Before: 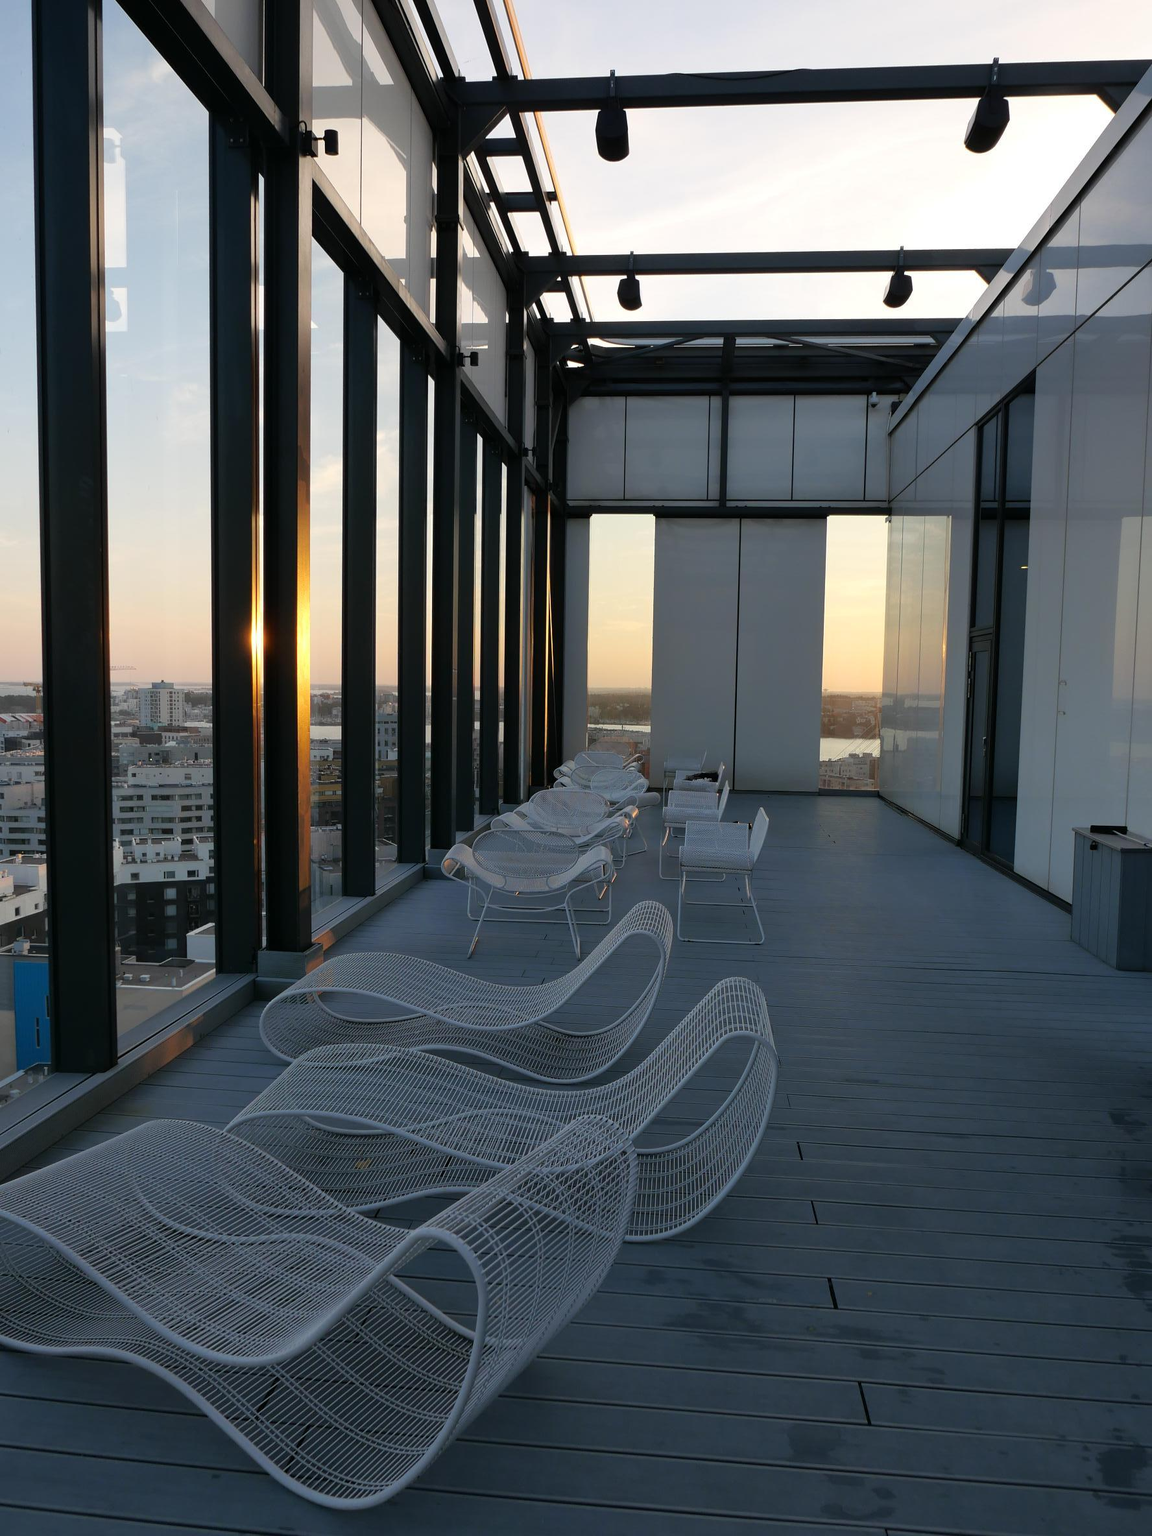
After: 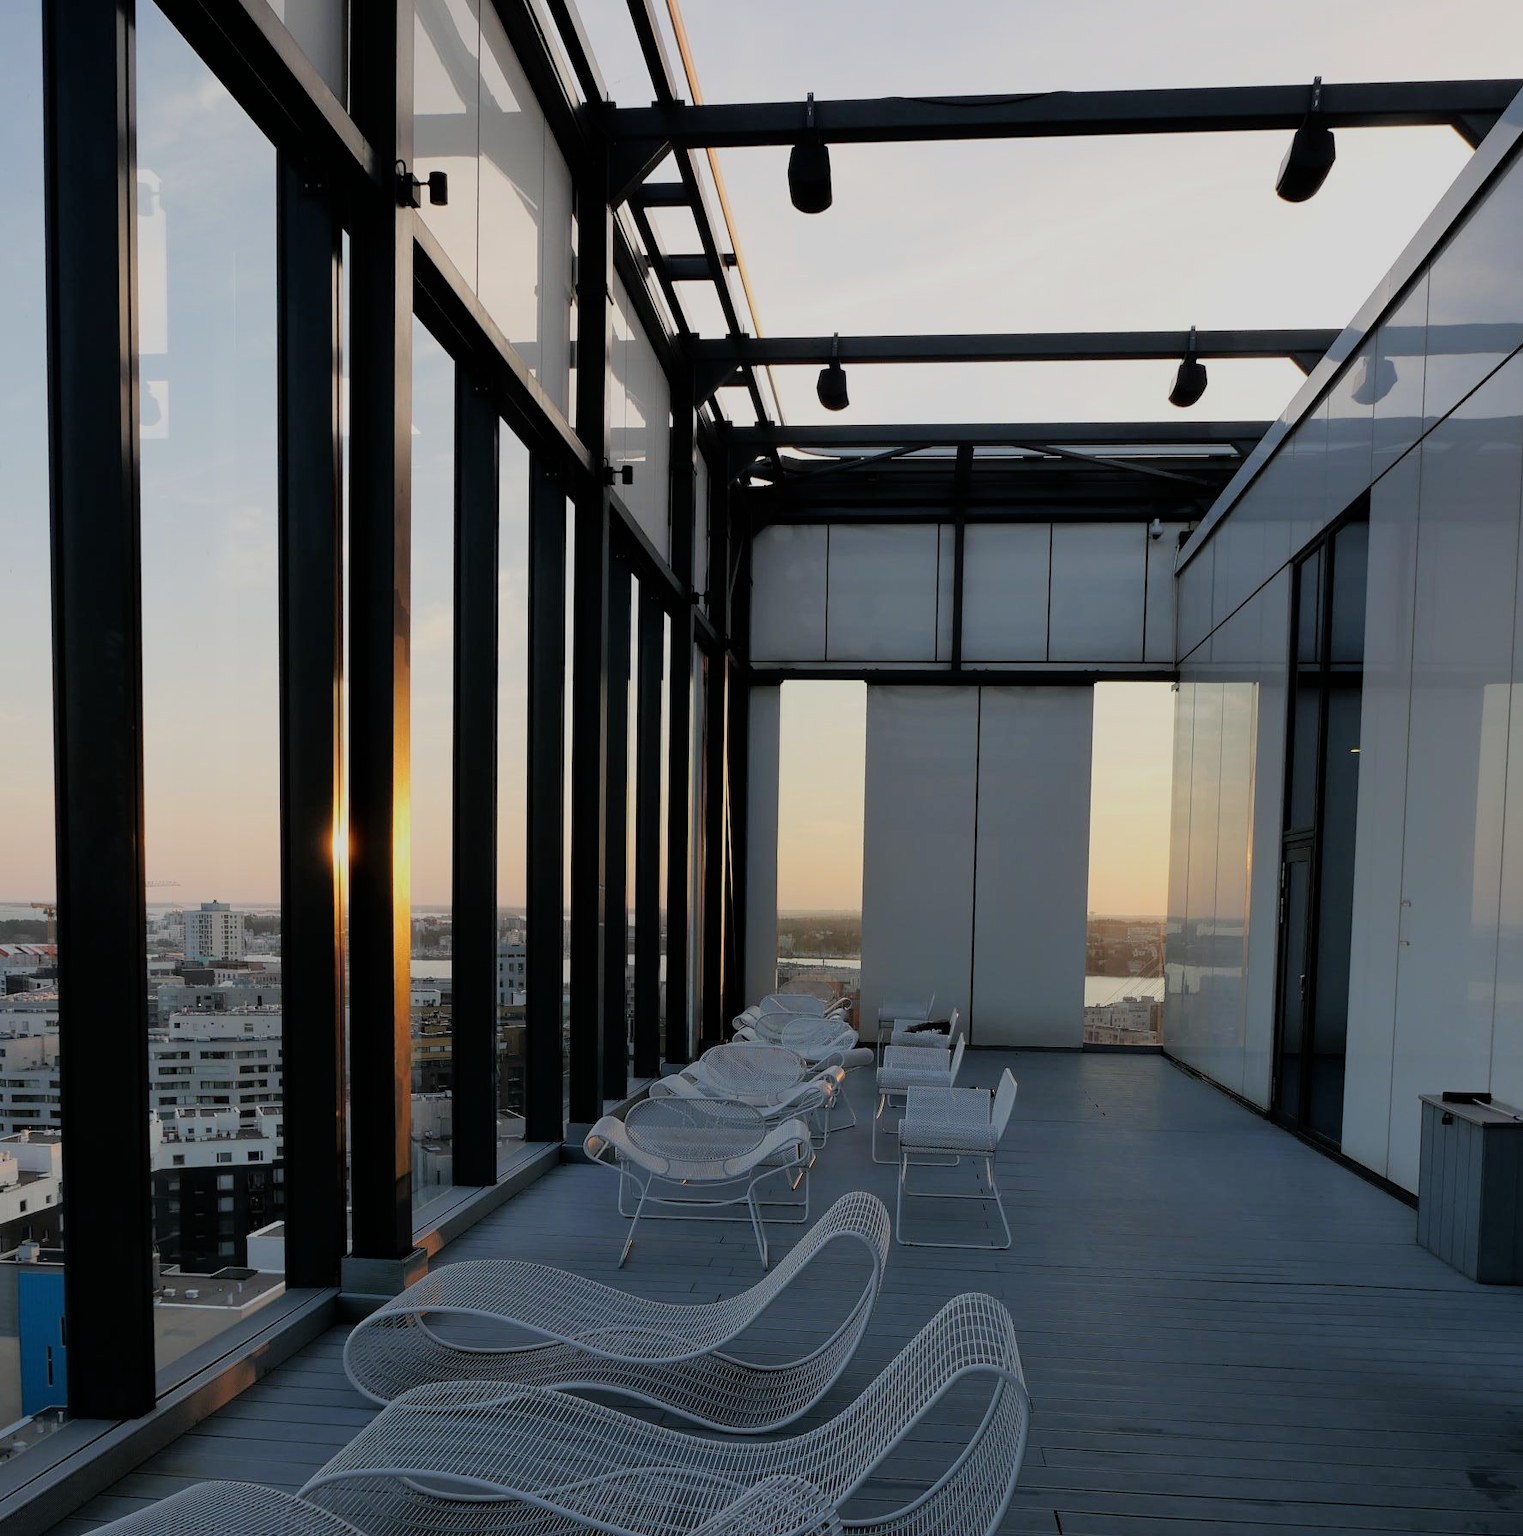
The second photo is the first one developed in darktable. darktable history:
crop: bottom 24.391%
filmic rgb: black relative exposure -7.65 EV, white relative exposure 4.56 EV, hardness 3.61
